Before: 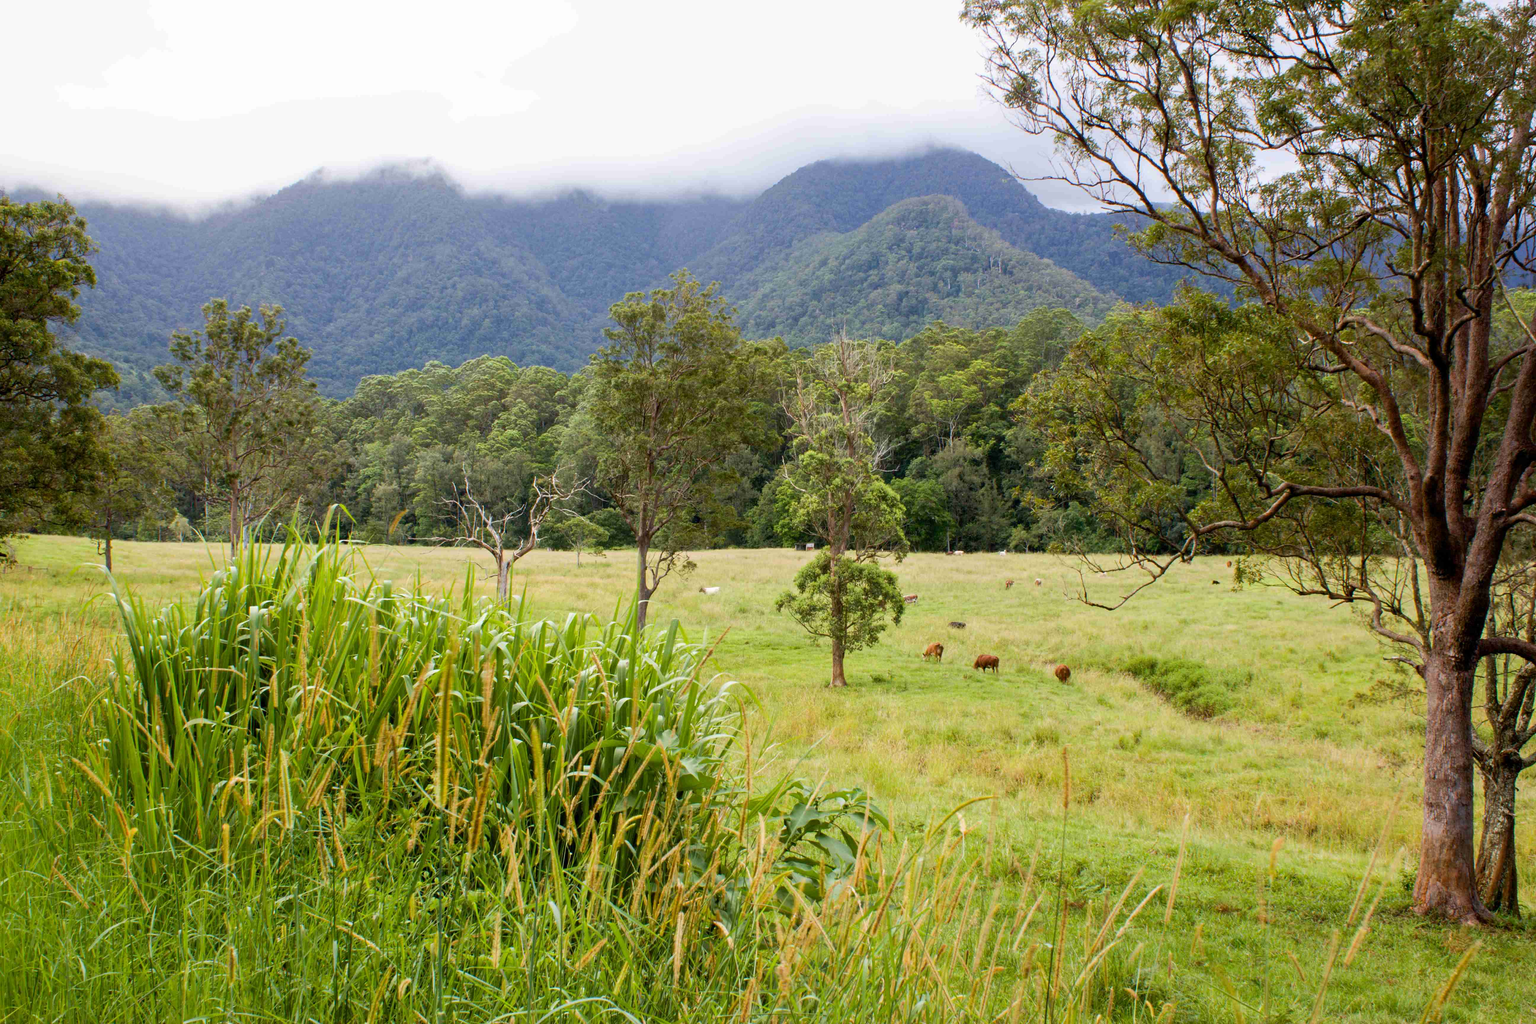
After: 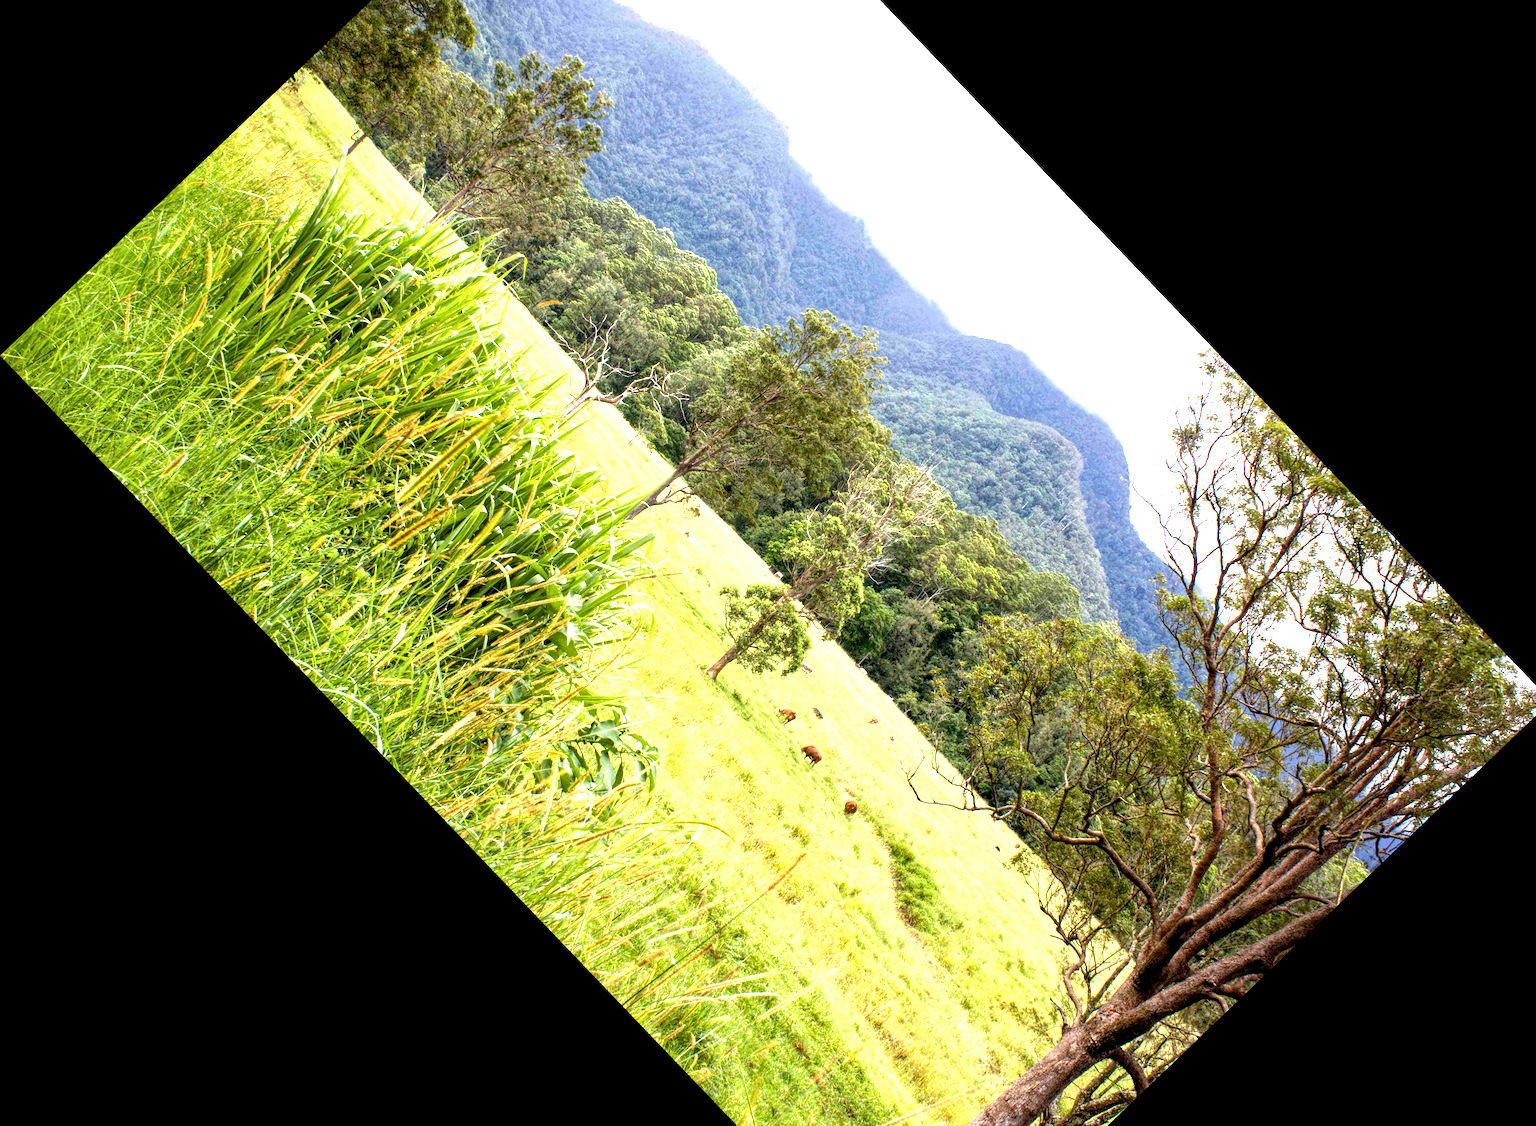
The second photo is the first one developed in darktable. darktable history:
exposure: exposure 1.15 EV, compensate highlight preservation false
local contrast: highlights 100%, shadows 100%, detail 200%, midtone range 0.2
crop and rotate: angle -46.26°, top 16.234%, right 0.912%, bottom 11.704%
